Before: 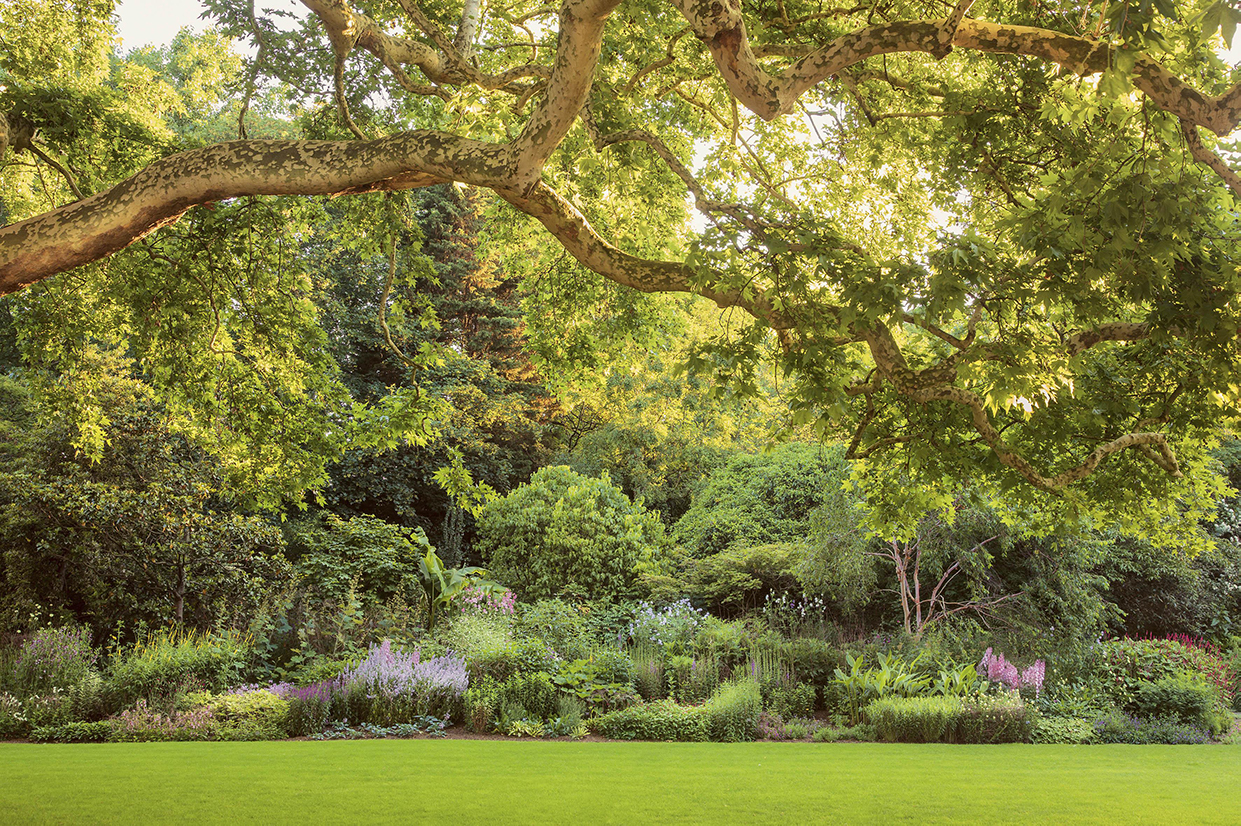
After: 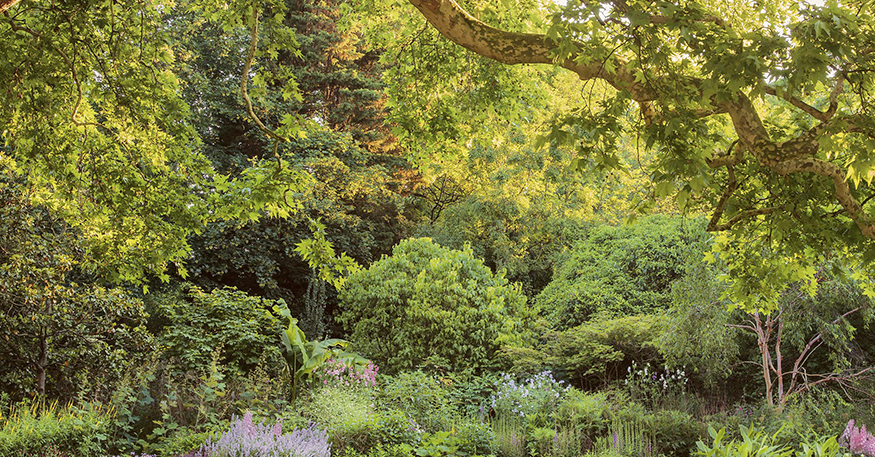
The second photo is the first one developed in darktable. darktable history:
crop: left 11.123%, top 27.61%, right 18.3%, bottom 17.034%
tone equalizer: -8 EV -1.84 EV, -7 EV -1.16 EV, -6 EV -1.62 EV, smoothing diameter 25%, edges refinement/feathering 10, preserve details guided filter
